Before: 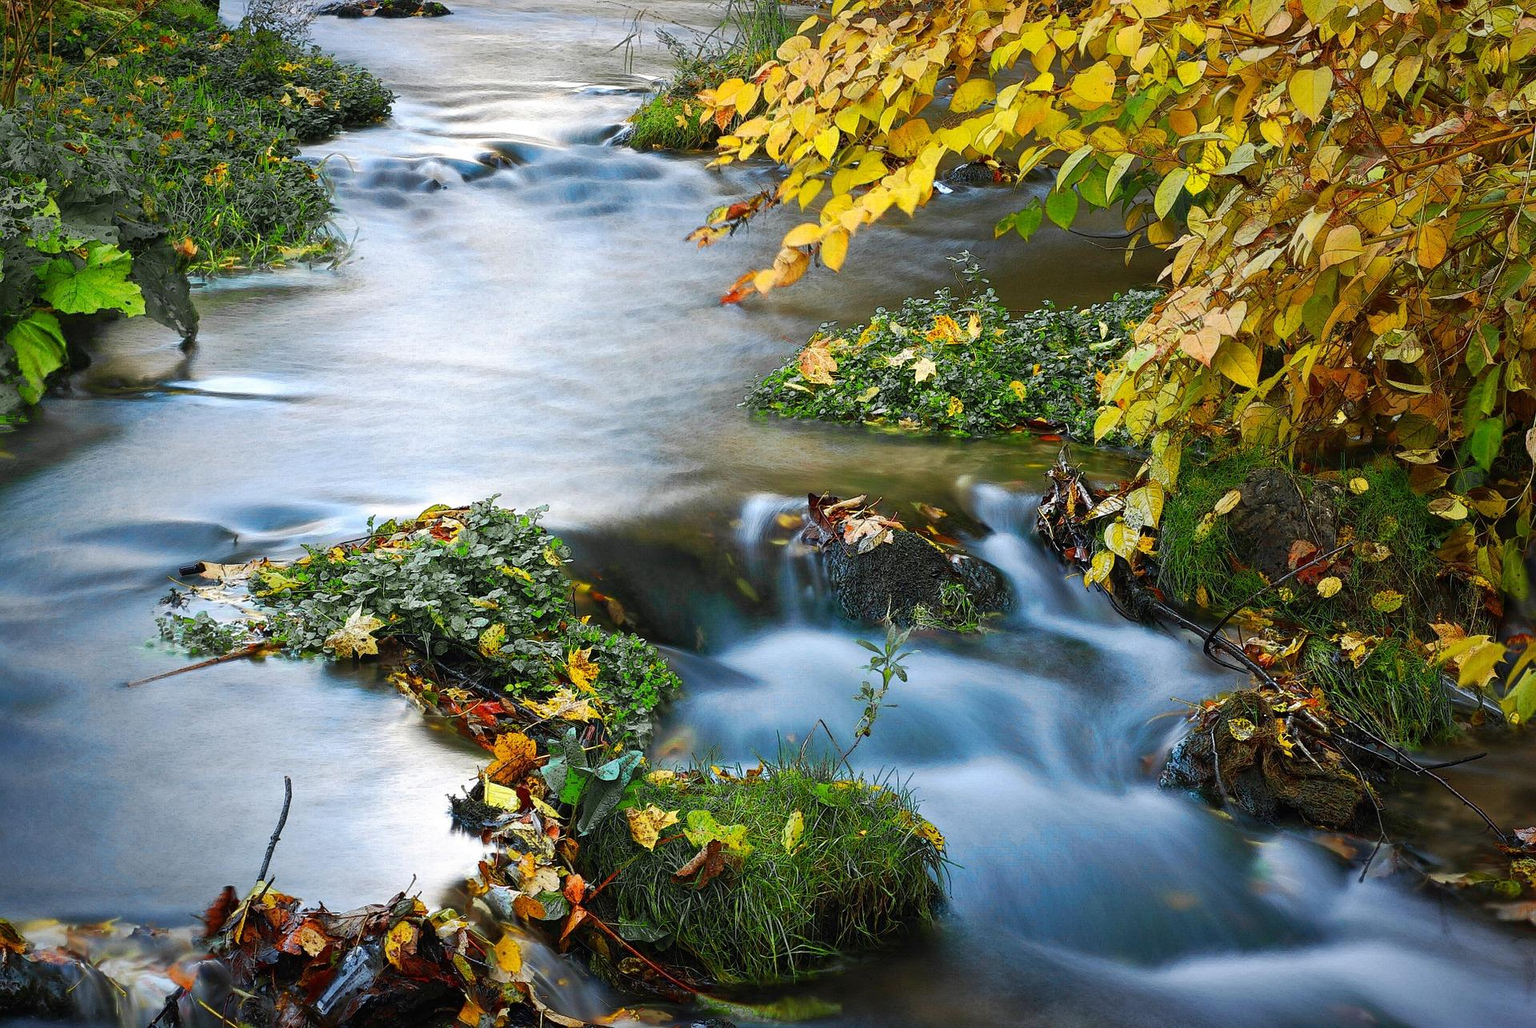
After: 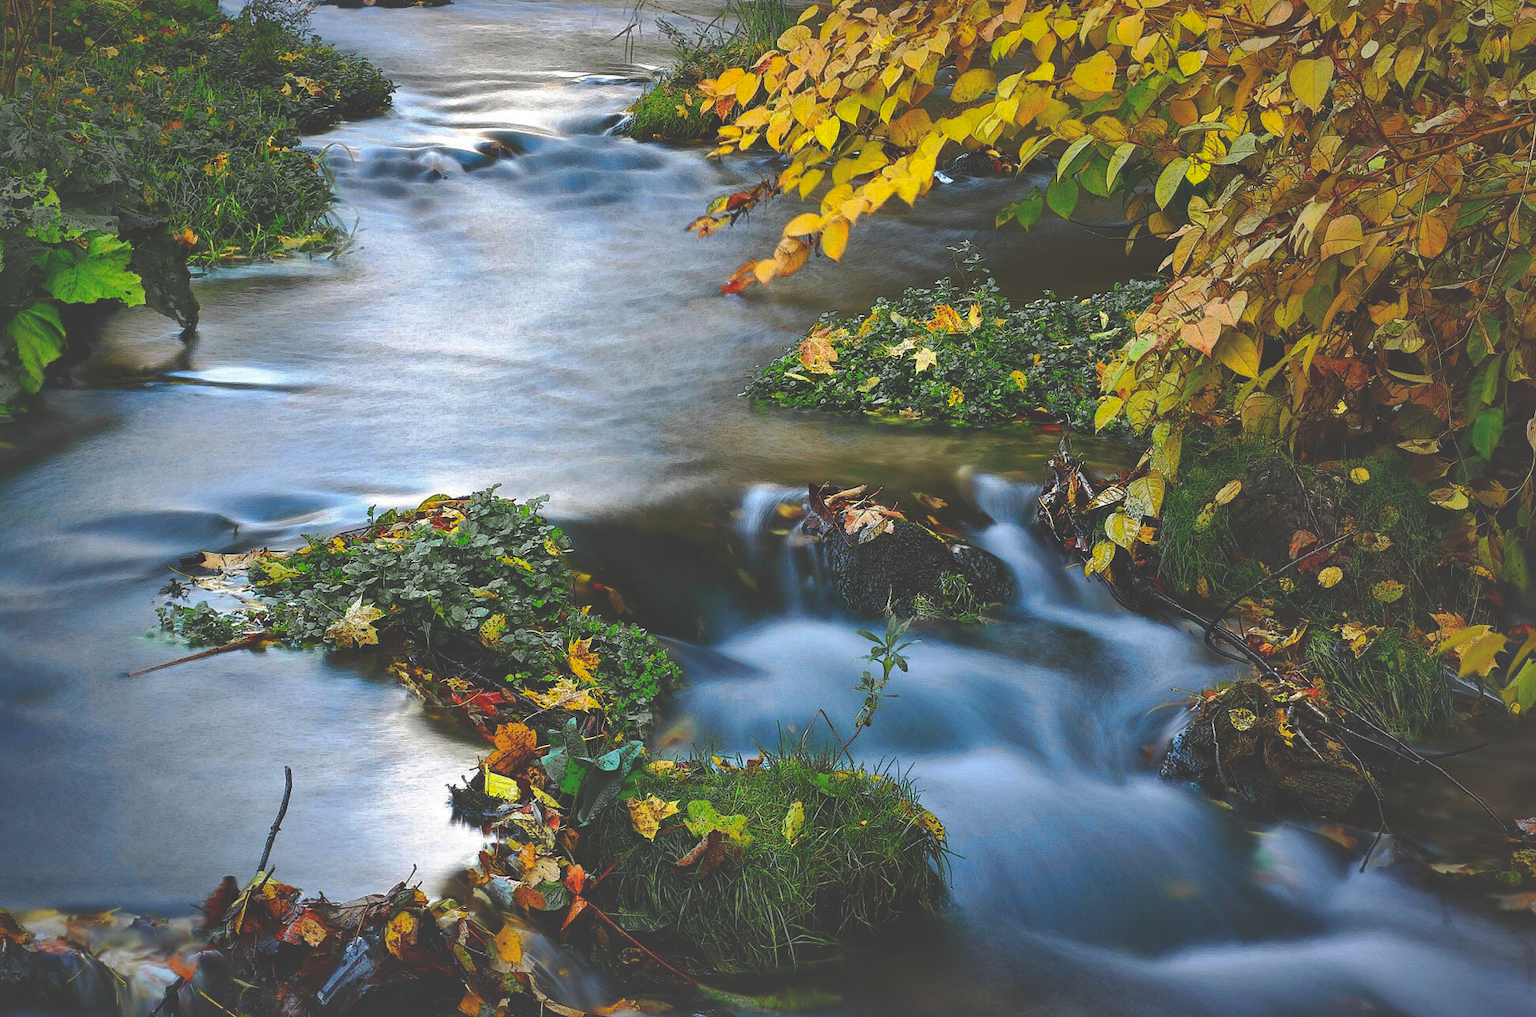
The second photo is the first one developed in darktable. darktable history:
shadows and highlights: on, module defaults
crop: top 1.049%, right 0.001%
rgb curve: curves: ch0 [(0, 0.186) (0.314, 0.284) (0.775, 0.708) (1, 1)], compensate middle gray true, preserve colors none
